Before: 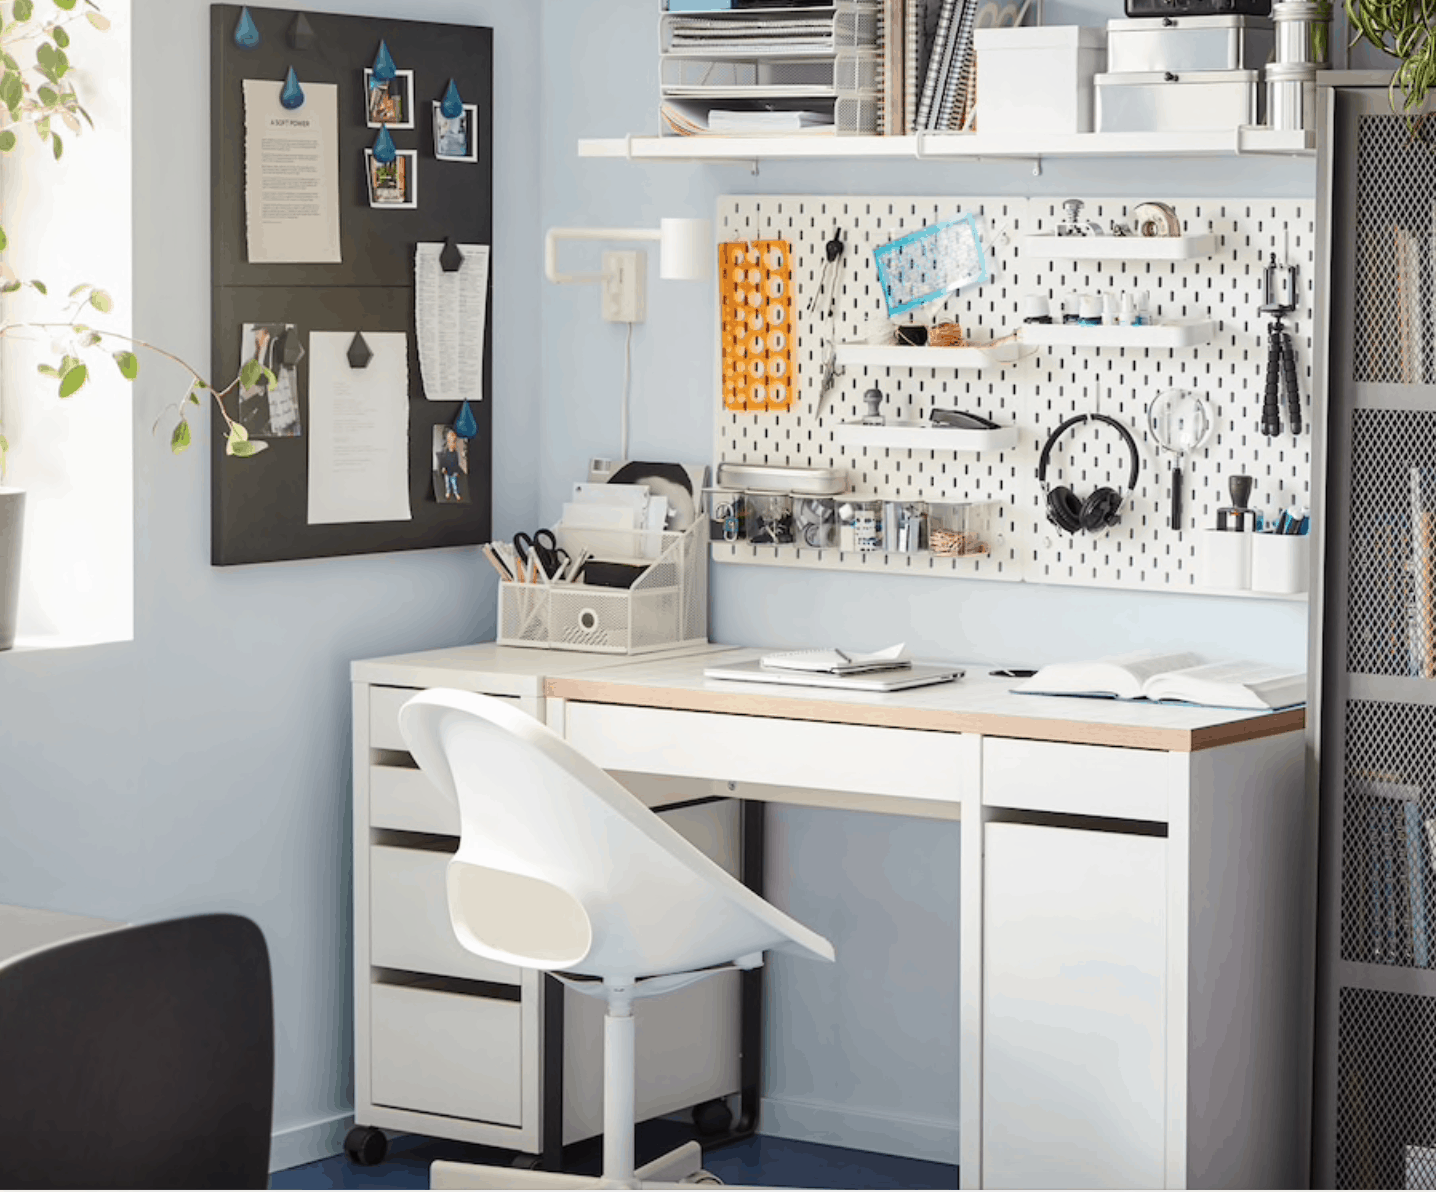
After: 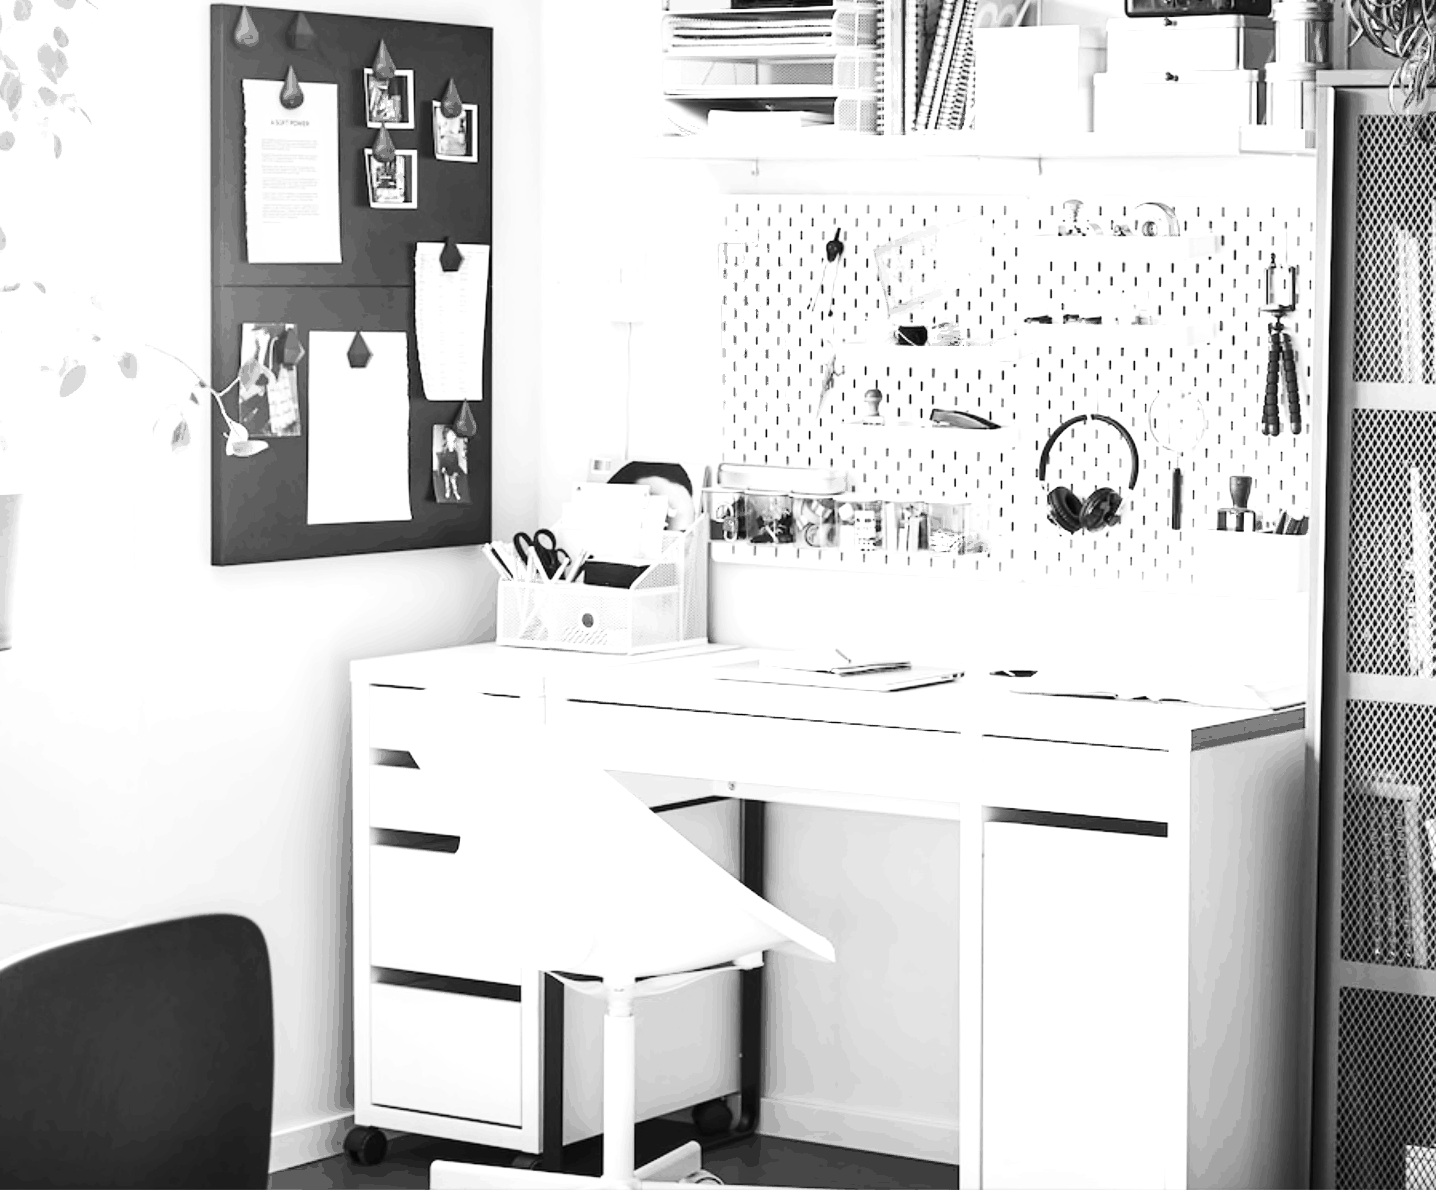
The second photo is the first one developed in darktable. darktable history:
exposure: exposure 1 EV, compensate highlight preservation false
contrast brightness saturation: contrast 0.22
color zones: curves: ch0 [(0.004, 0.588) (0.116, 0.636) (0.259, 0.476) (0.423, 0.464) (0.75, 0.5)]; ch1 [(0, 0) (0.143, 0) (0.286, 0) (0.429, 0) (0.571, 0) (0.714, 0) (0.857, 0)]
white balance: red 0.954, blue 1.079
